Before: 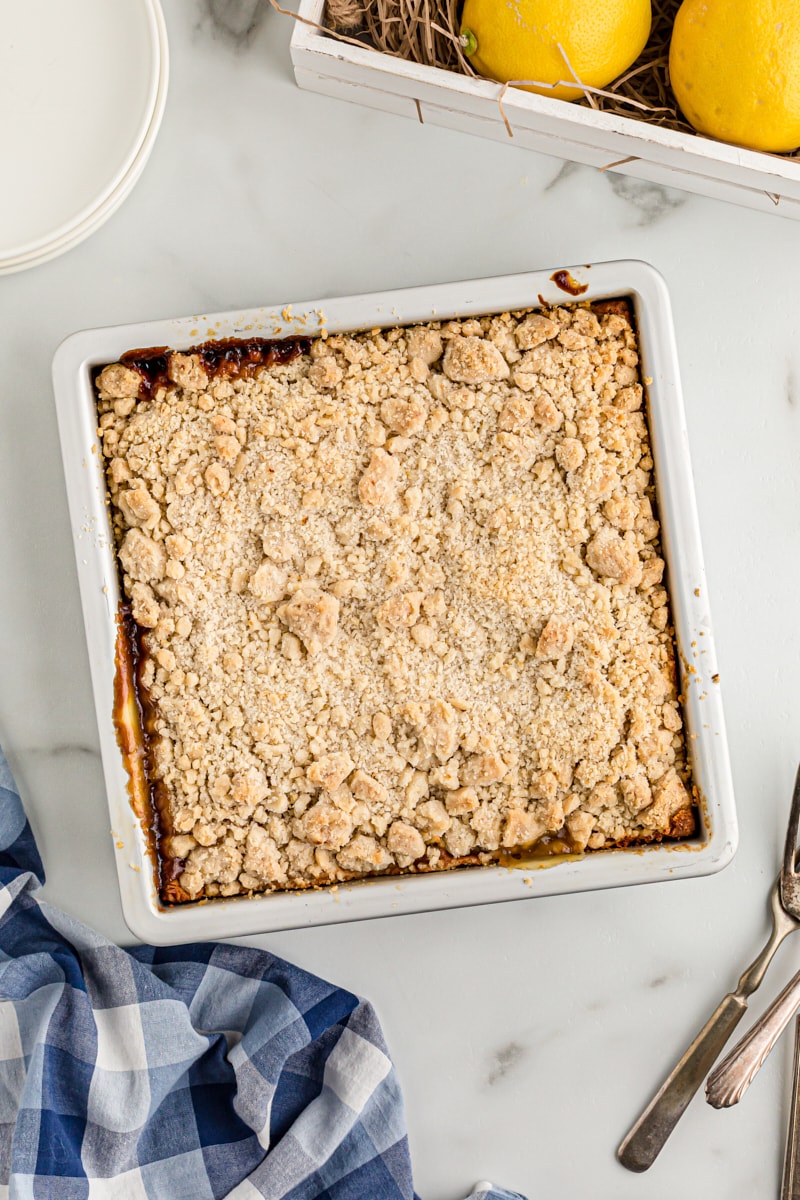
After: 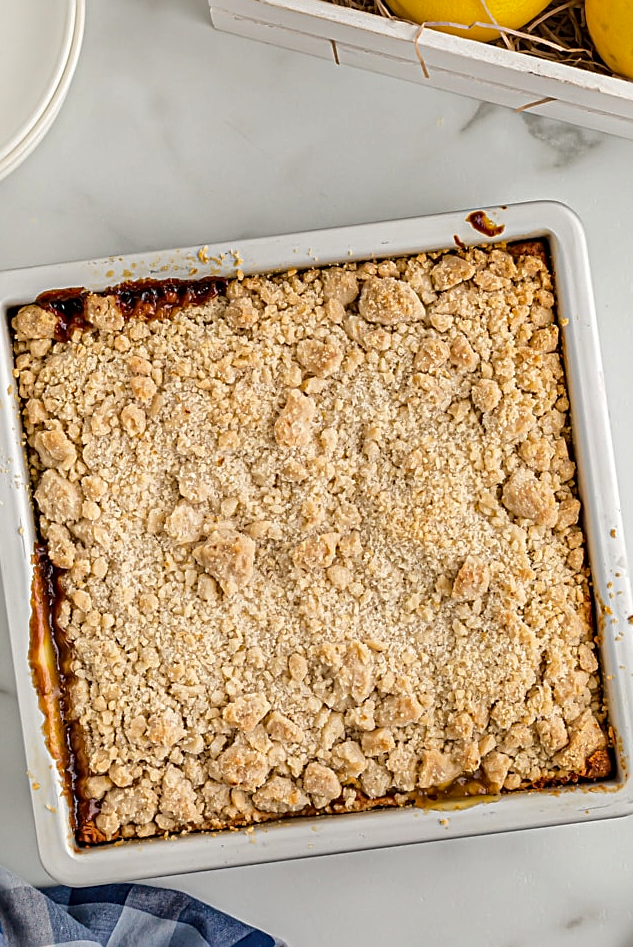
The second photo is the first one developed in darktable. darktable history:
local contrast: mode bilateral grid, contrast 16, coarseness 37, detail 105%, midtone range 0.2
crop and rotate: left 10.562%, top 4.996%, right 10.311%, bottom 16.051%
tone curve: curves: ch0 [(0, 0) (0.003, 0.004) (0.011, 0.005) (0.025, 0.014) (0.044, 0.037) (0.069, 0.059) (0.1, 0.096) (0.136, 0.116) (0.177, 0.133) (0.224, 0.177) (0.277, 0.255) (0.335, 0.319) (0.399, 0.385) (0.468, 0.457) (0.543, 0.545) (0.623, 0.621) (0.709, 0.705) (0.801, 0.801) (0.898, 0.901) (1, 1)], color space Lab, independent channels, preserve colors none
sharpen: amount 0.495
shadows and highlights: shadows 30.18
